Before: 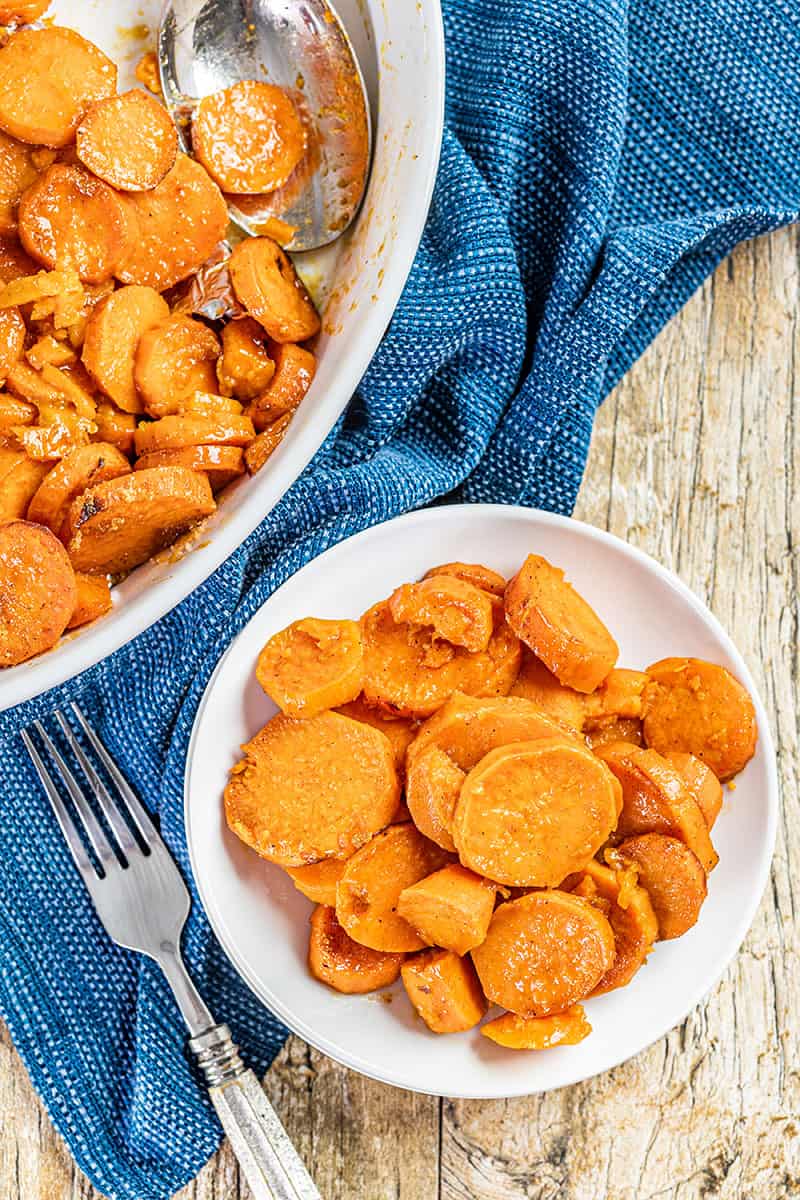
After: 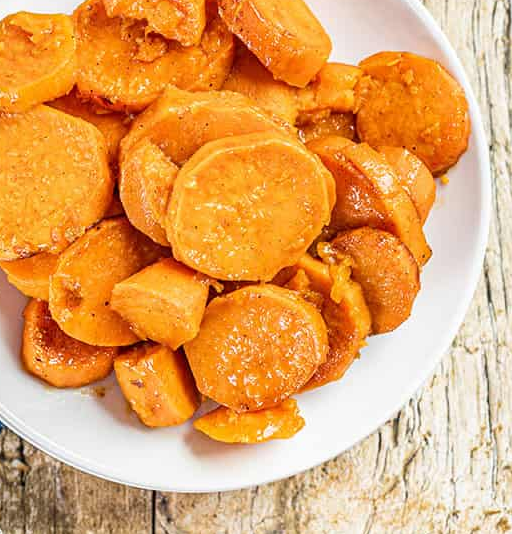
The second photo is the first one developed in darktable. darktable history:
crop and rotate: left 35.911%, top 50.549%, bottom 4.909%
